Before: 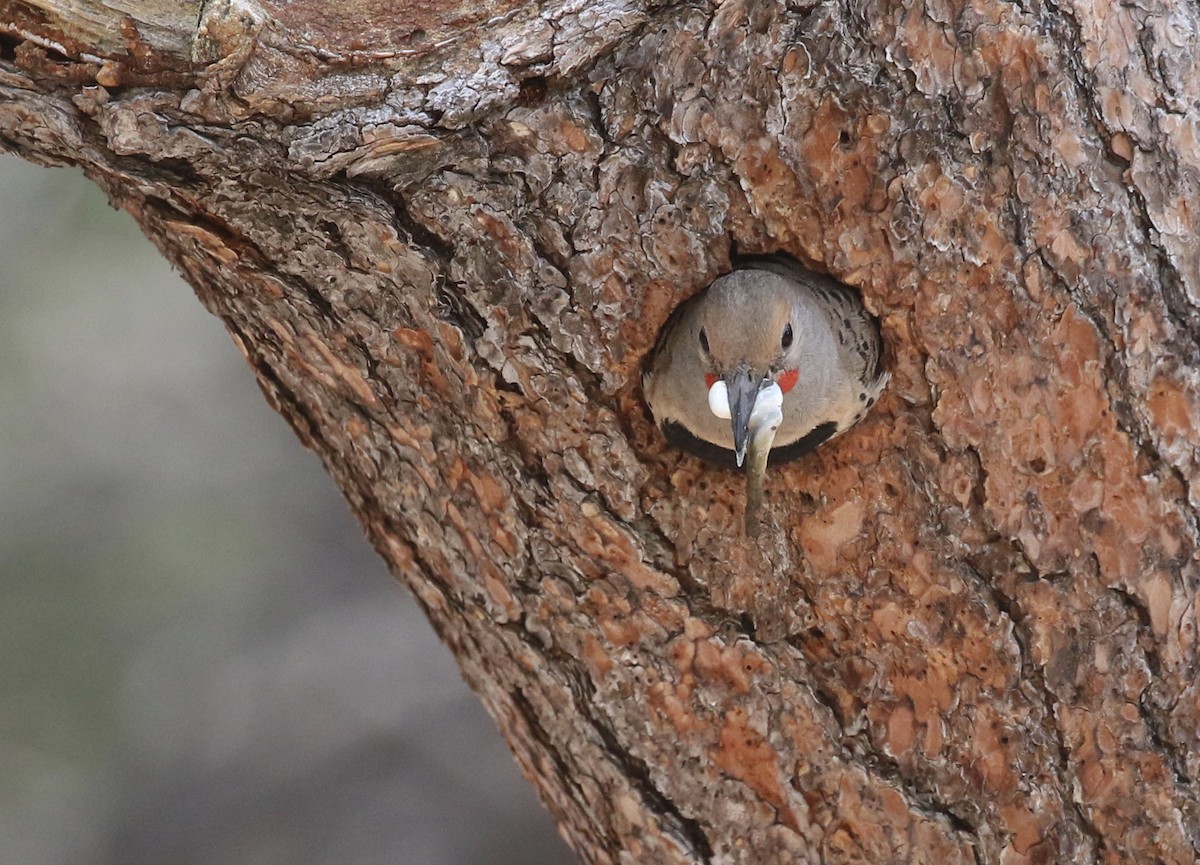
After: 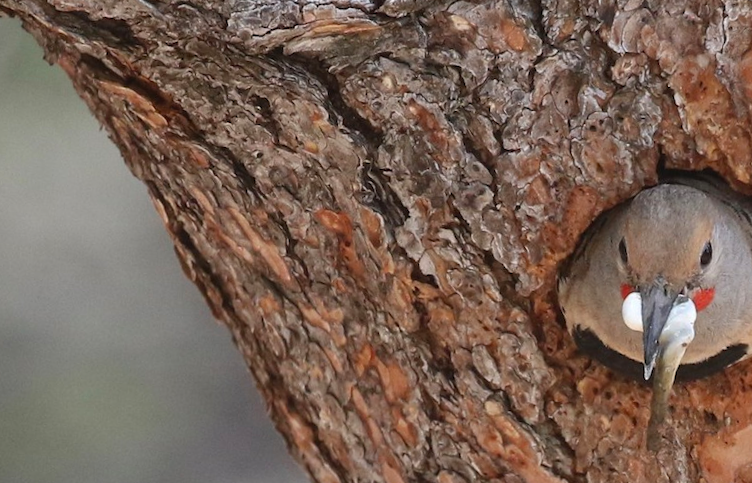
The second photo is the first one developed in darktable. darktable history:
crop and rotate: angle -5.47°, left 2.027%, top 6.702%, right 27.247%, bottom 30.259%
